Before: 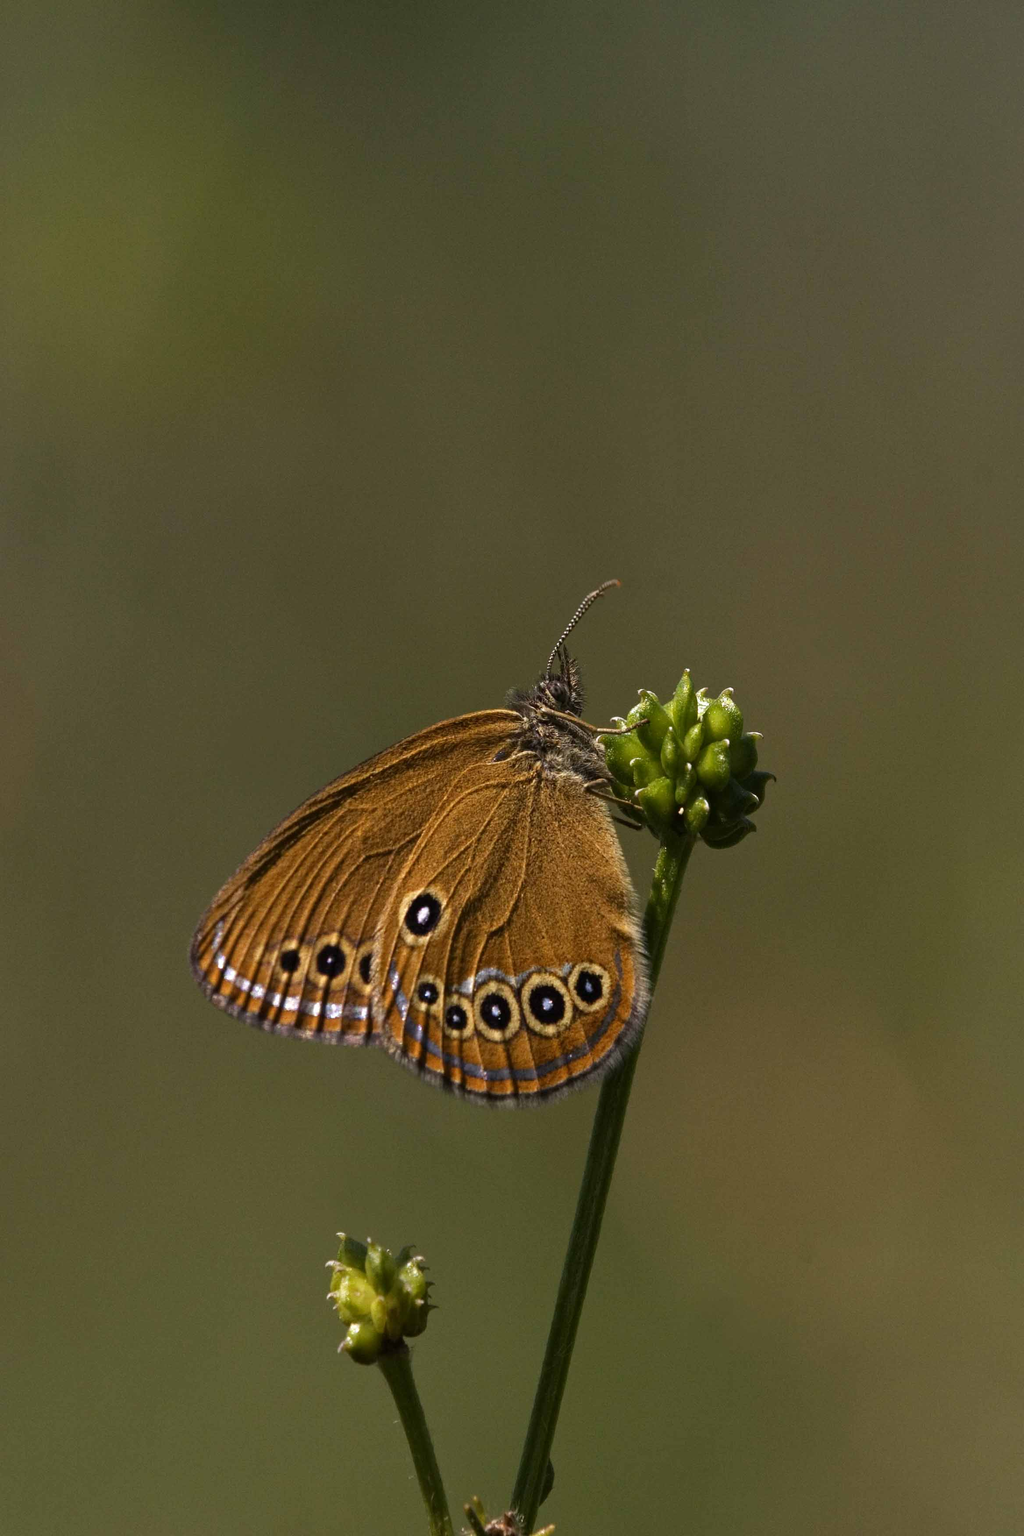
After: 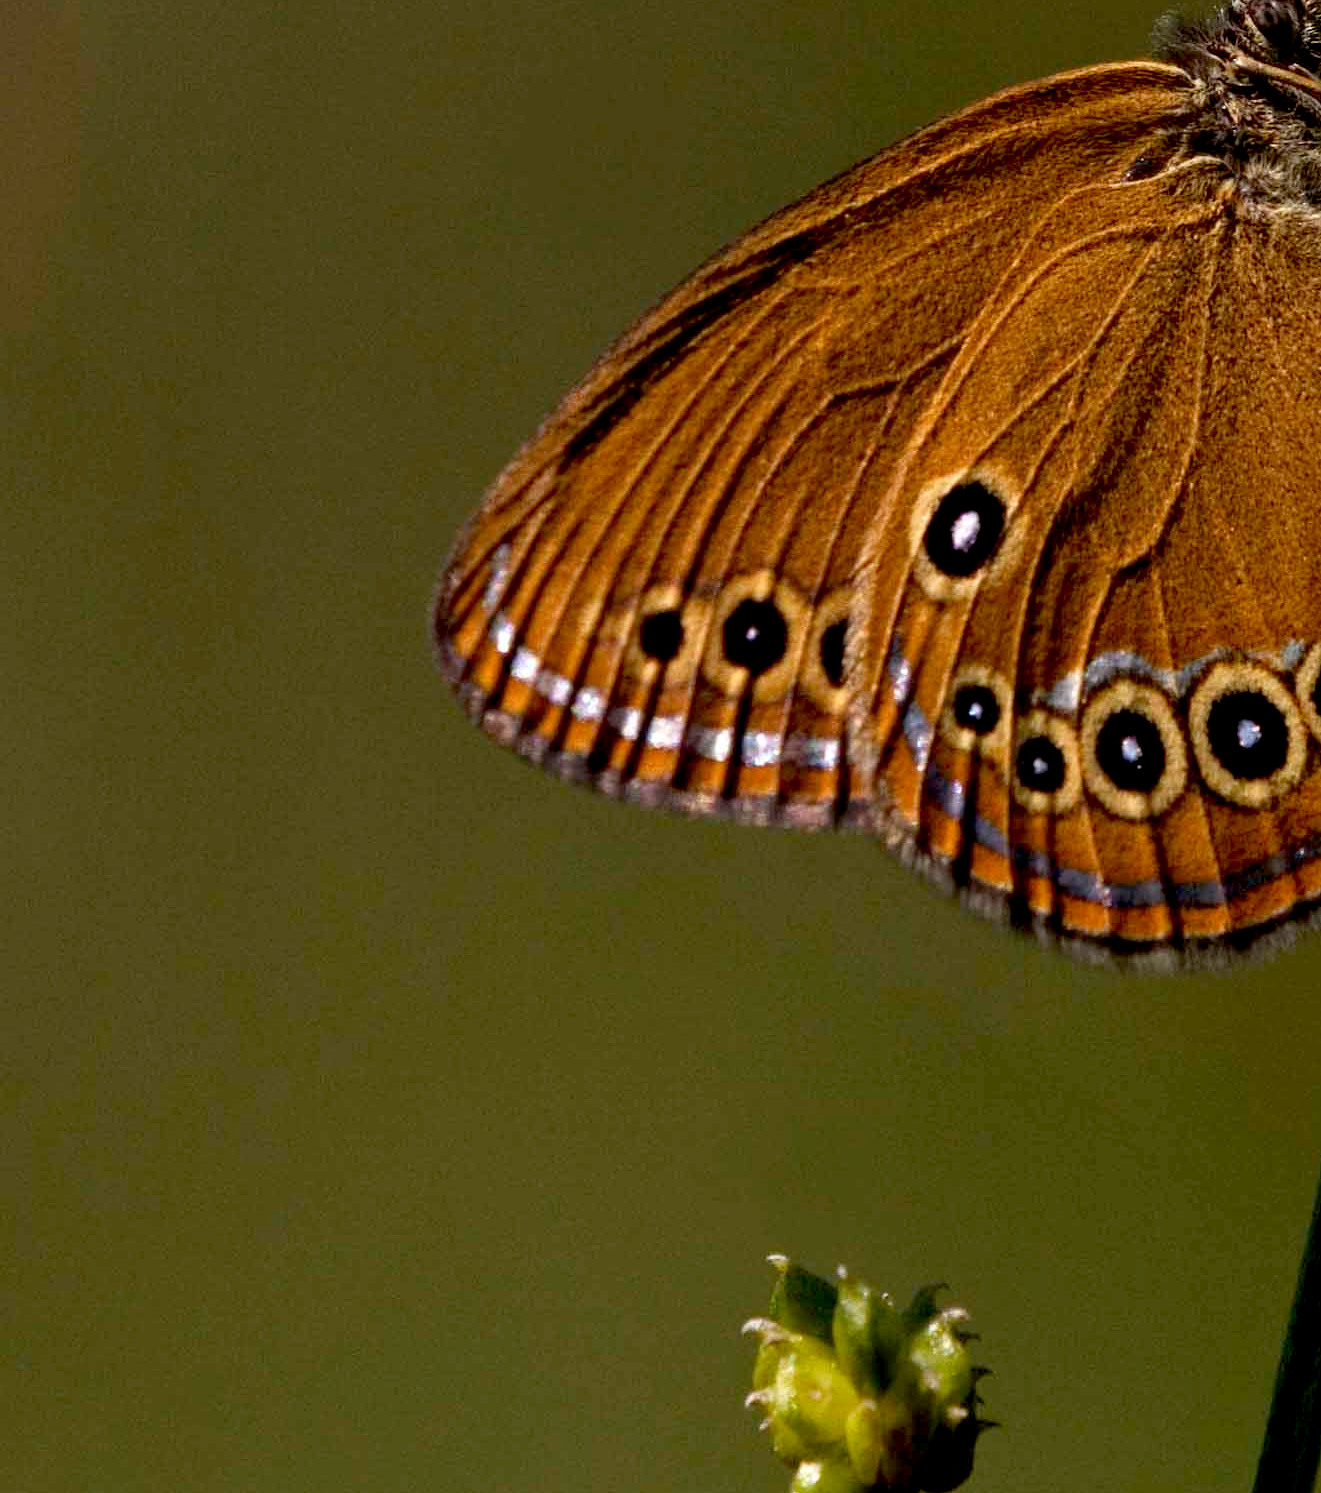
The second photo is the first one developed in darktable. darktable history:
crop: top 44.438%, right 43.447%, bottom 12.942%
exposure: black level correction 0.016, exposure -0.005 EV, compensate exposure bias true, compensate highlight preservation false
